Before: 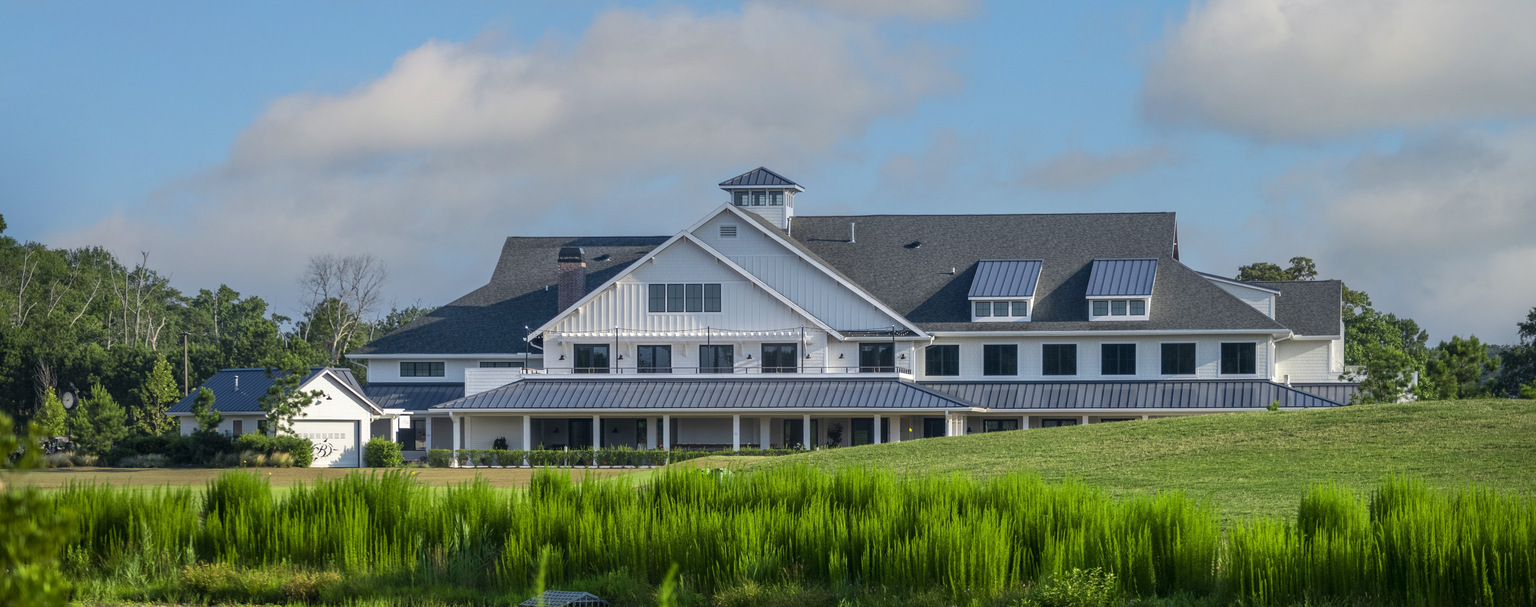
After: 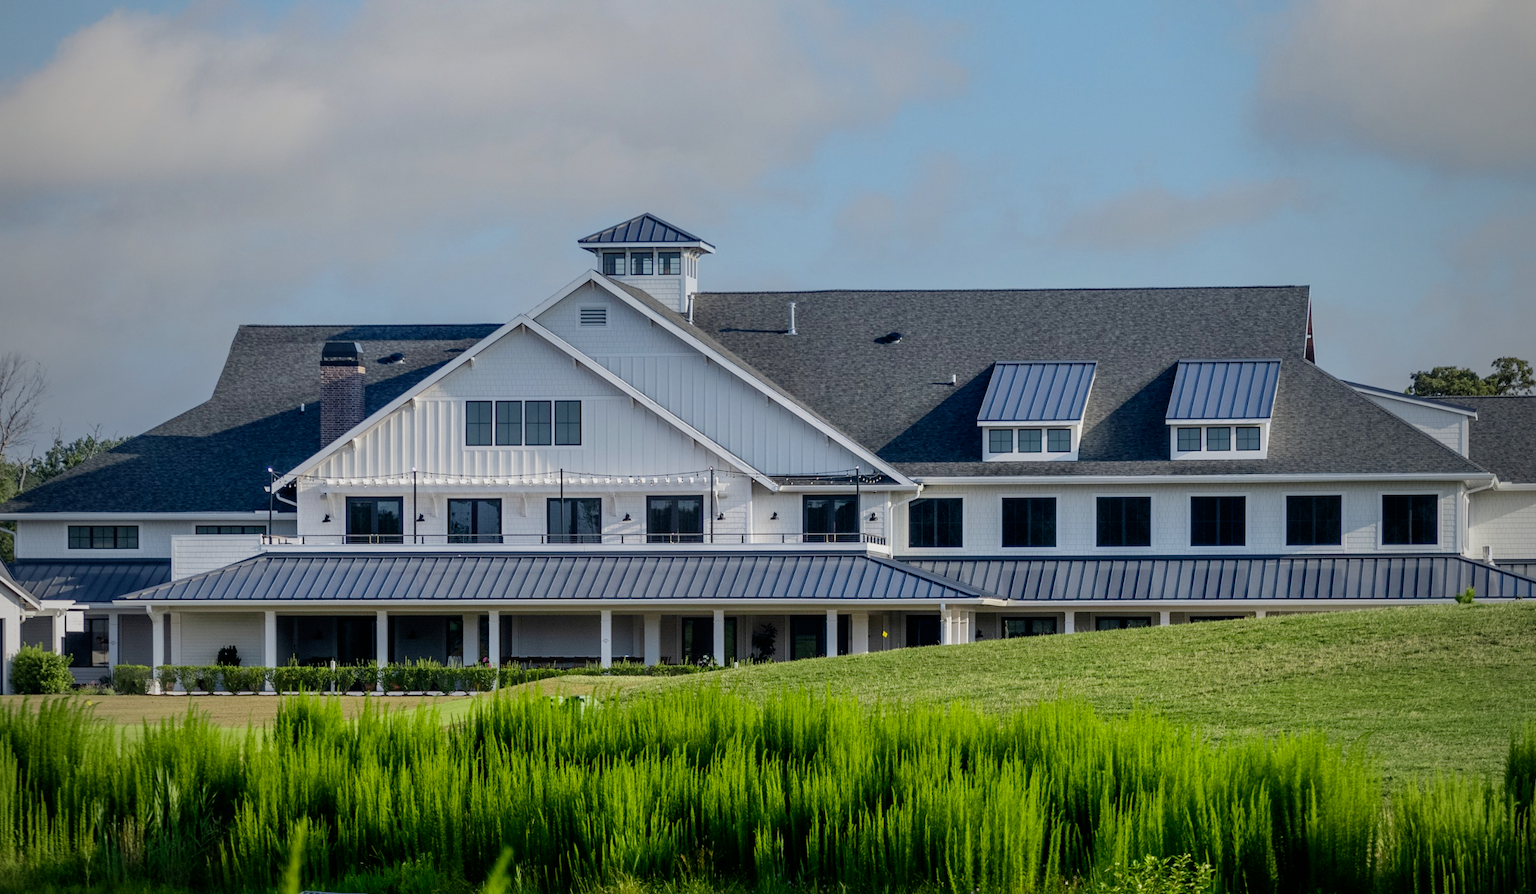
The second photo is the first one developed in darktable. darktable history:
vignetting: fall-off start 96.98%, fall-off radius 99.15%, brightness -0.435, saturation -0.205, width/height ratio 0.61
filmic rgb: black relative exposure -7.78 EV, white relative exposure 4.44 EV, threshold 5.97 EV, hardness 3.75, latitude 50.24%, contrast 1.101, add noise in highlights 0.001, preserve chrominance no, color science v3 (2019), use custom middle-gray values true, contrast in highlights soft, enable highlight reconstruction true
crop and rotate: left 23.345%, top 5.636%, right 14.18%, bottom 2.258%
